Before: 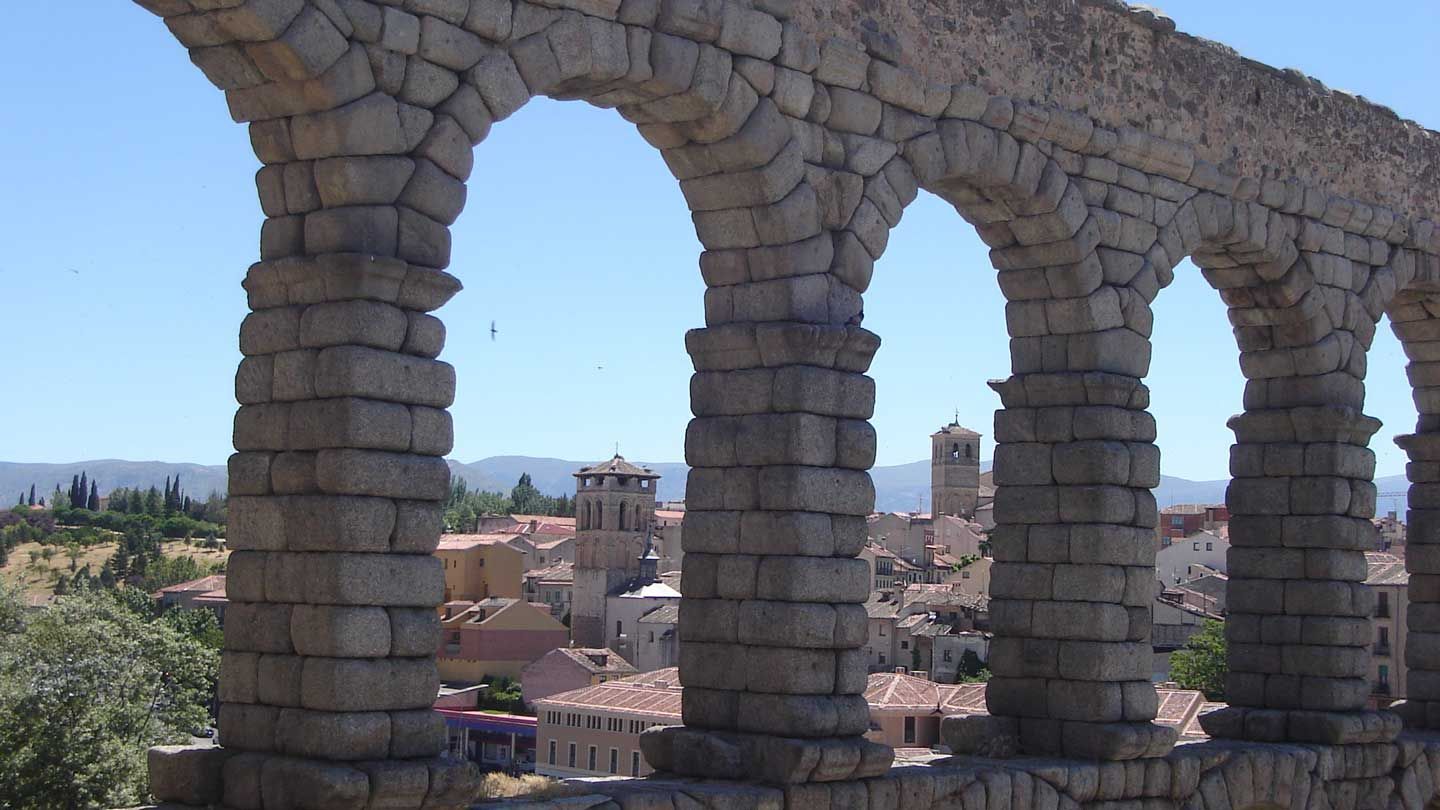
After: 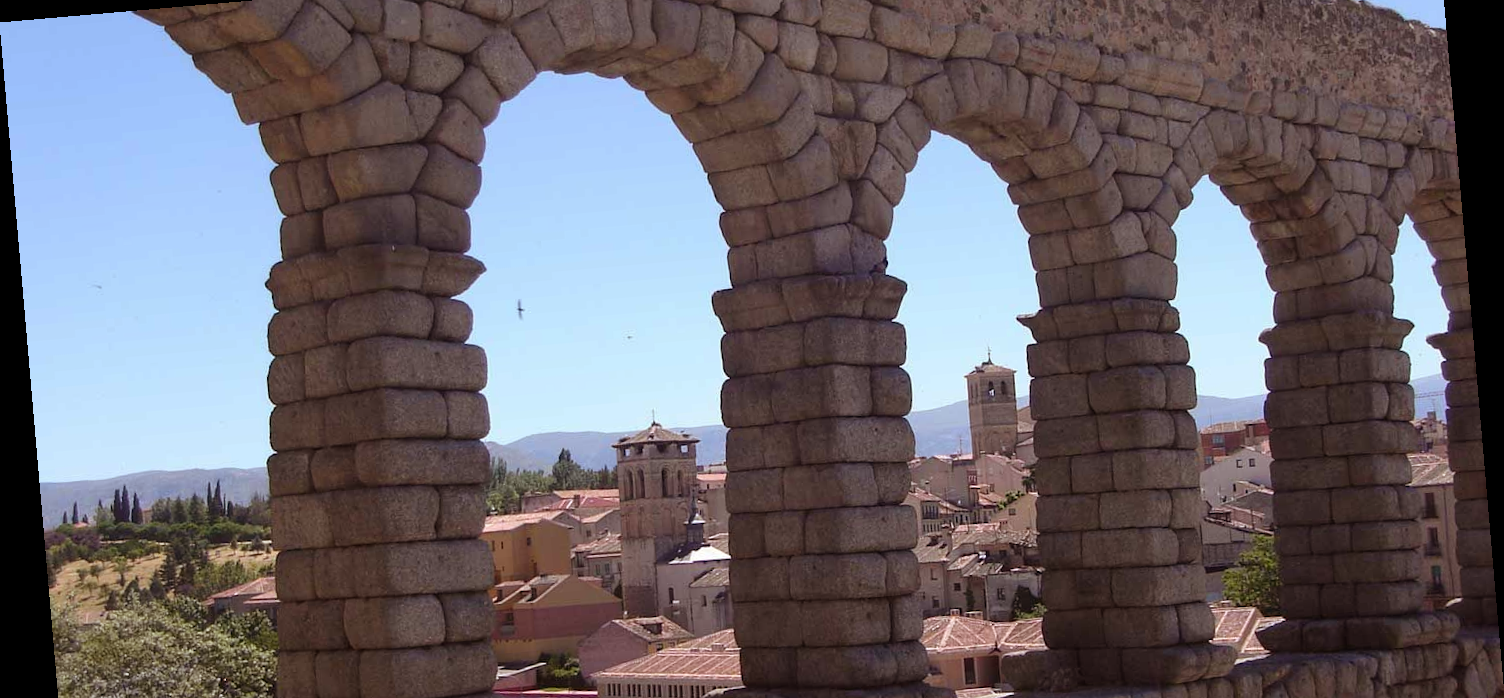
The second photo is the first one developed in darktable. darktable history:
crop: top 11.038%, bottom 13.962%
rgb levels: mode RGB, independent channels, levels [[0, 0.5, 1], [0, 0.521, 1], [0, 0.536, 1]]
rotate and perspective: rotation -4.98°, automatic cropping off
